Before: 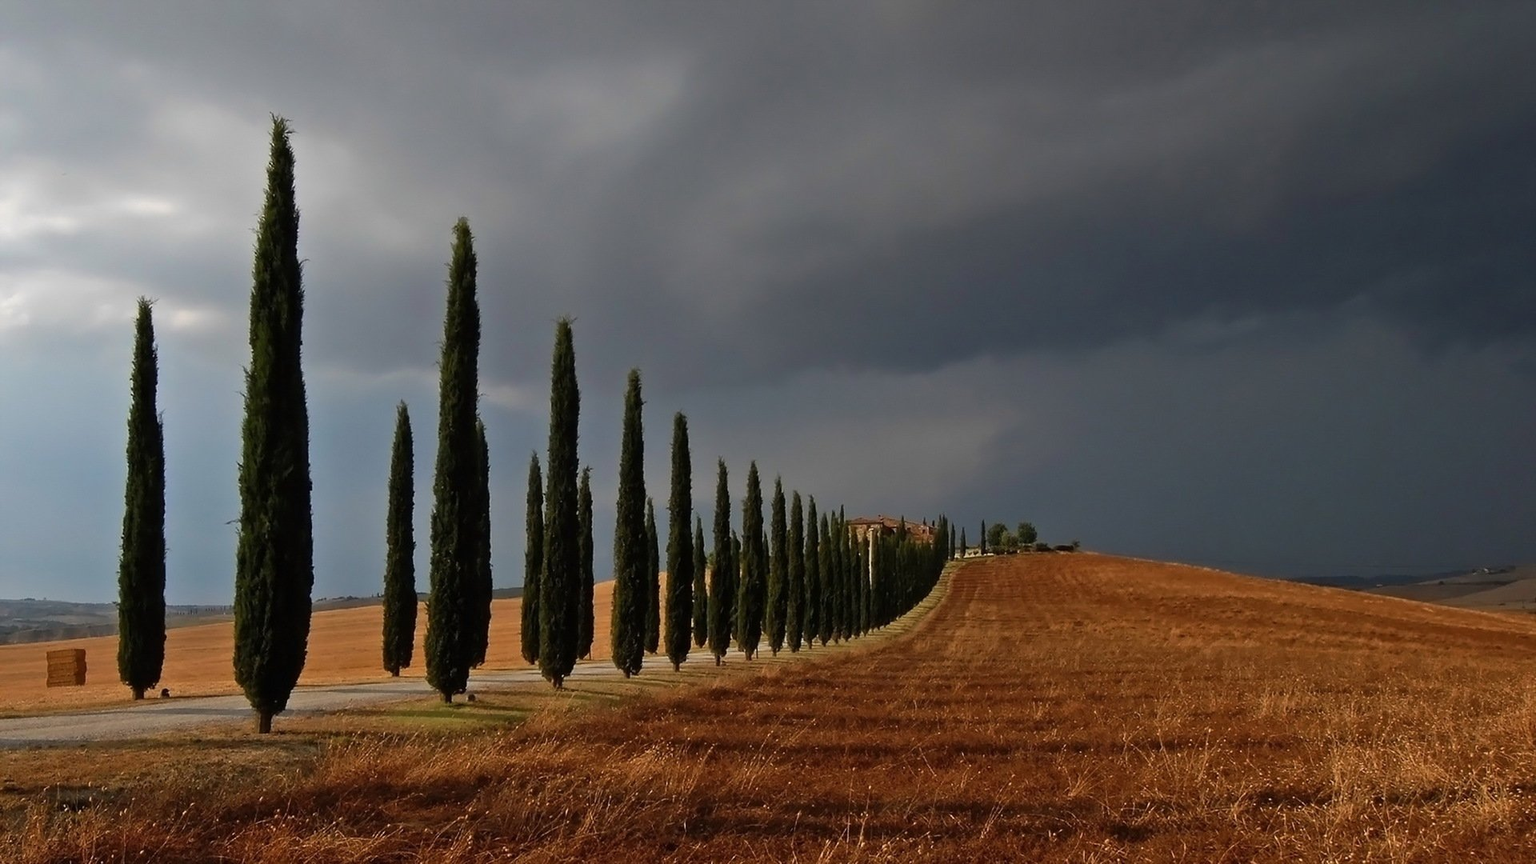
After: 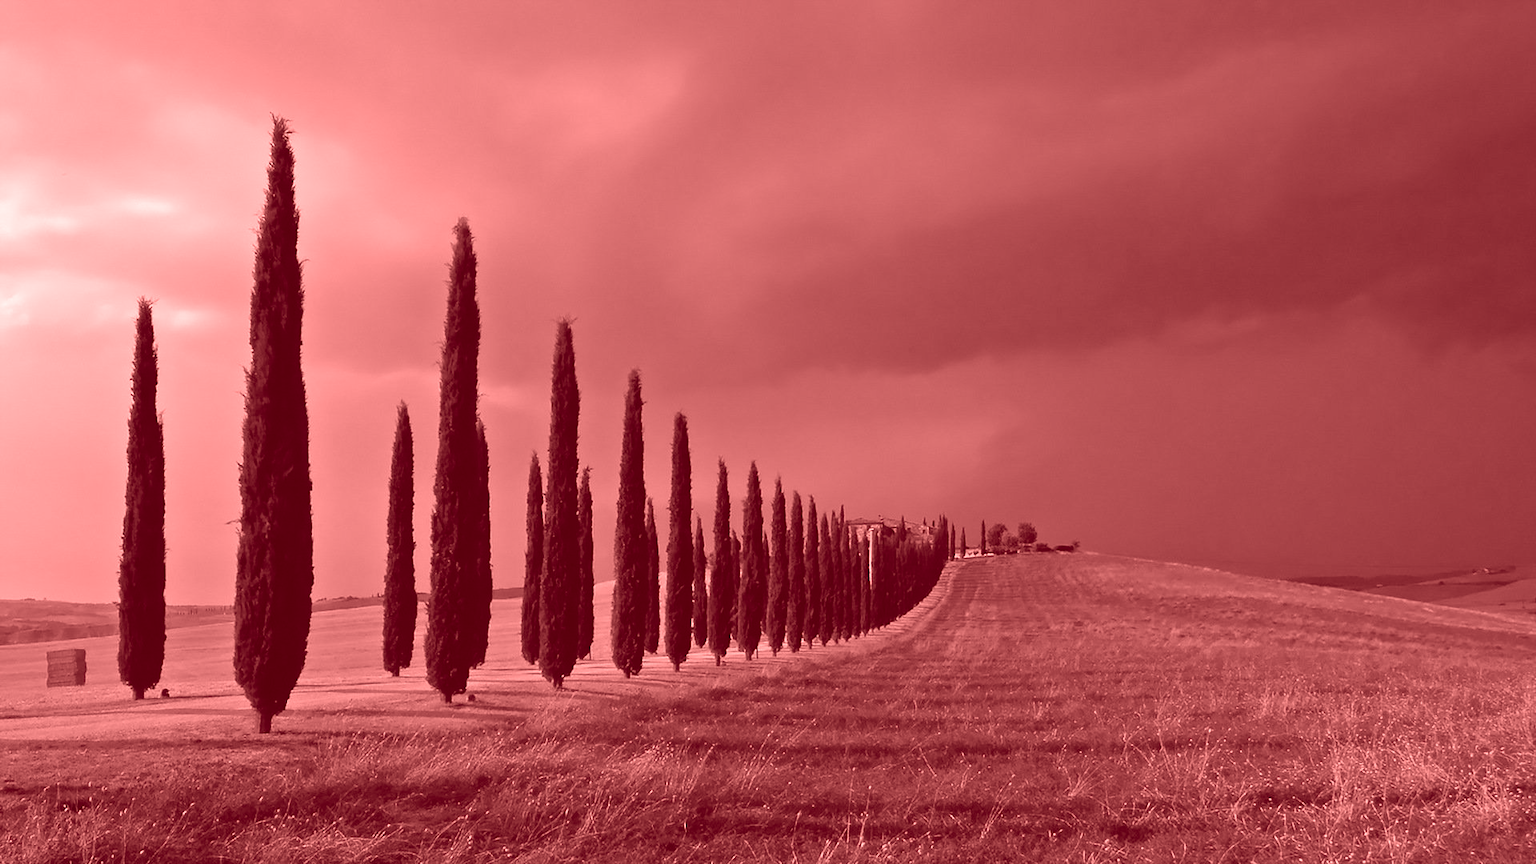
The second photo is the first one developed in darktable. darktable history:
white balance: red 0.98, blue 1.034
colorize: saturation 60%, source mix 100%
